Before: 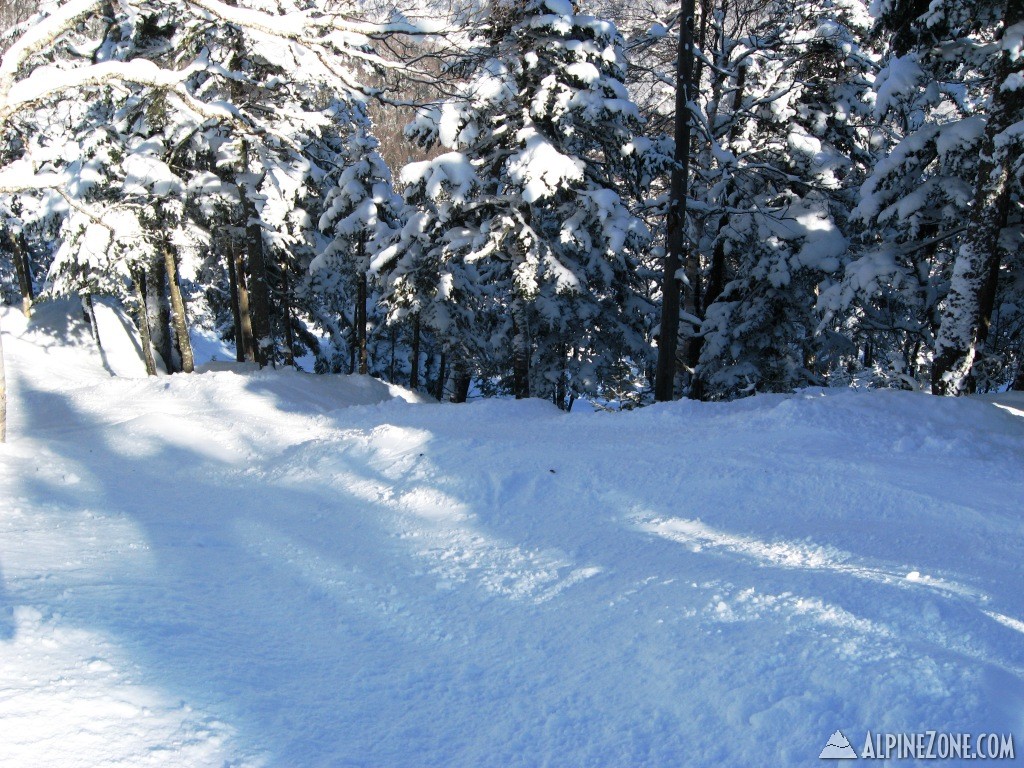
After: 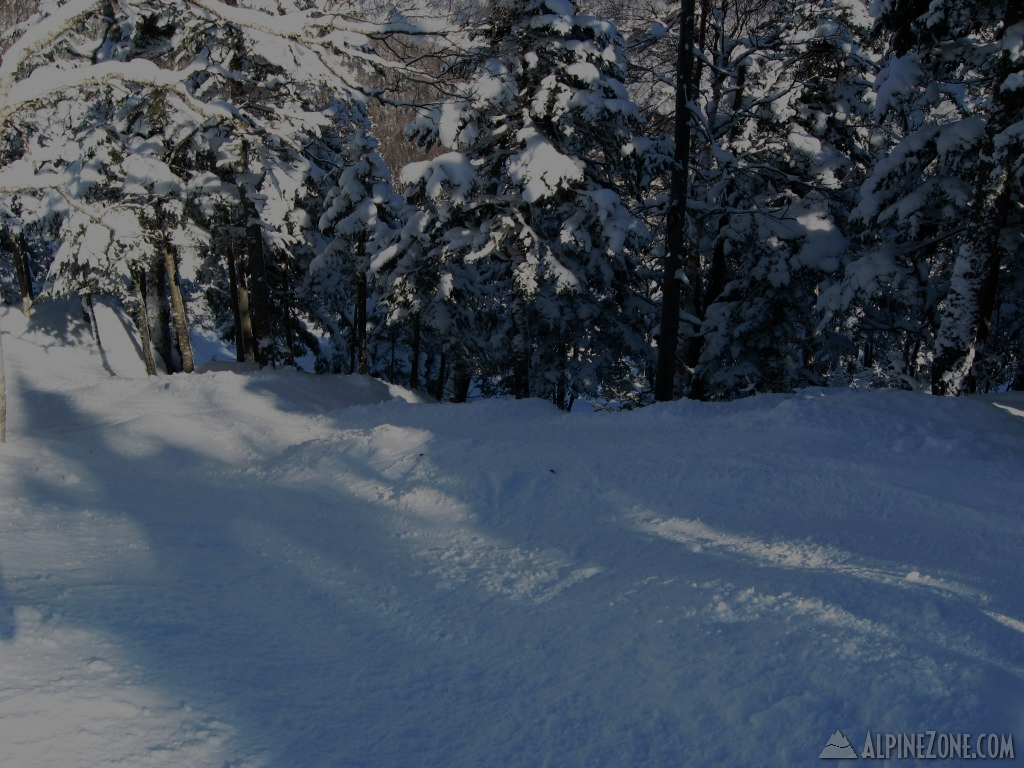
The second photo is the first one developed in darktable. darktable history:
exposure: exposure -1.94 EV, compensate highlight preservation false
